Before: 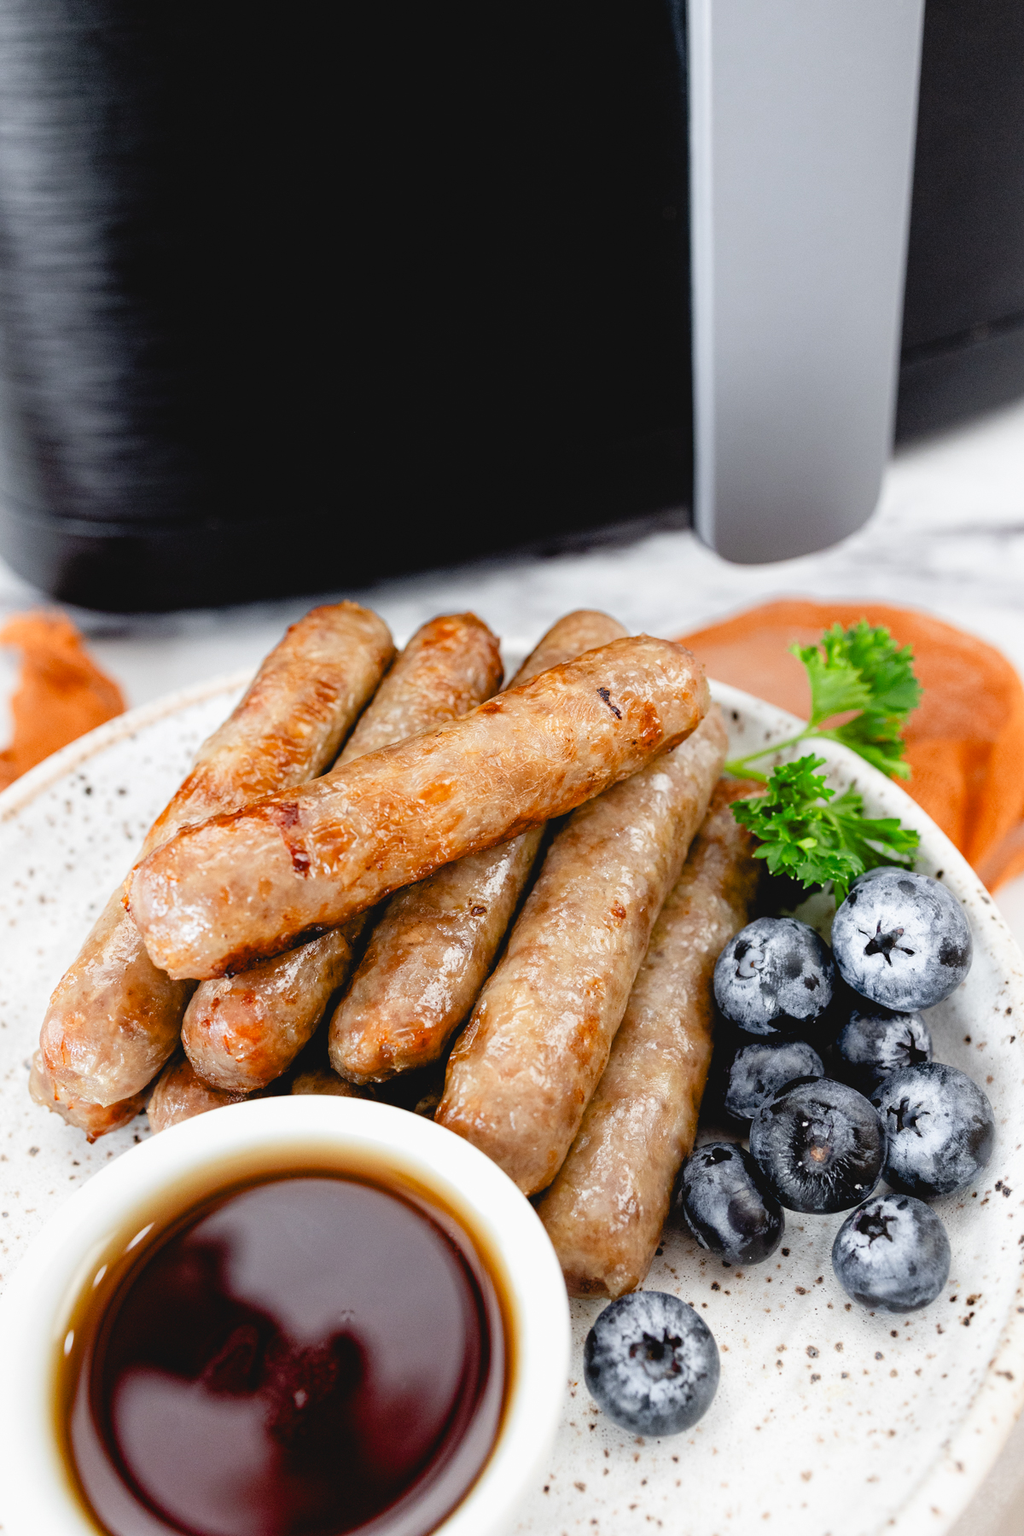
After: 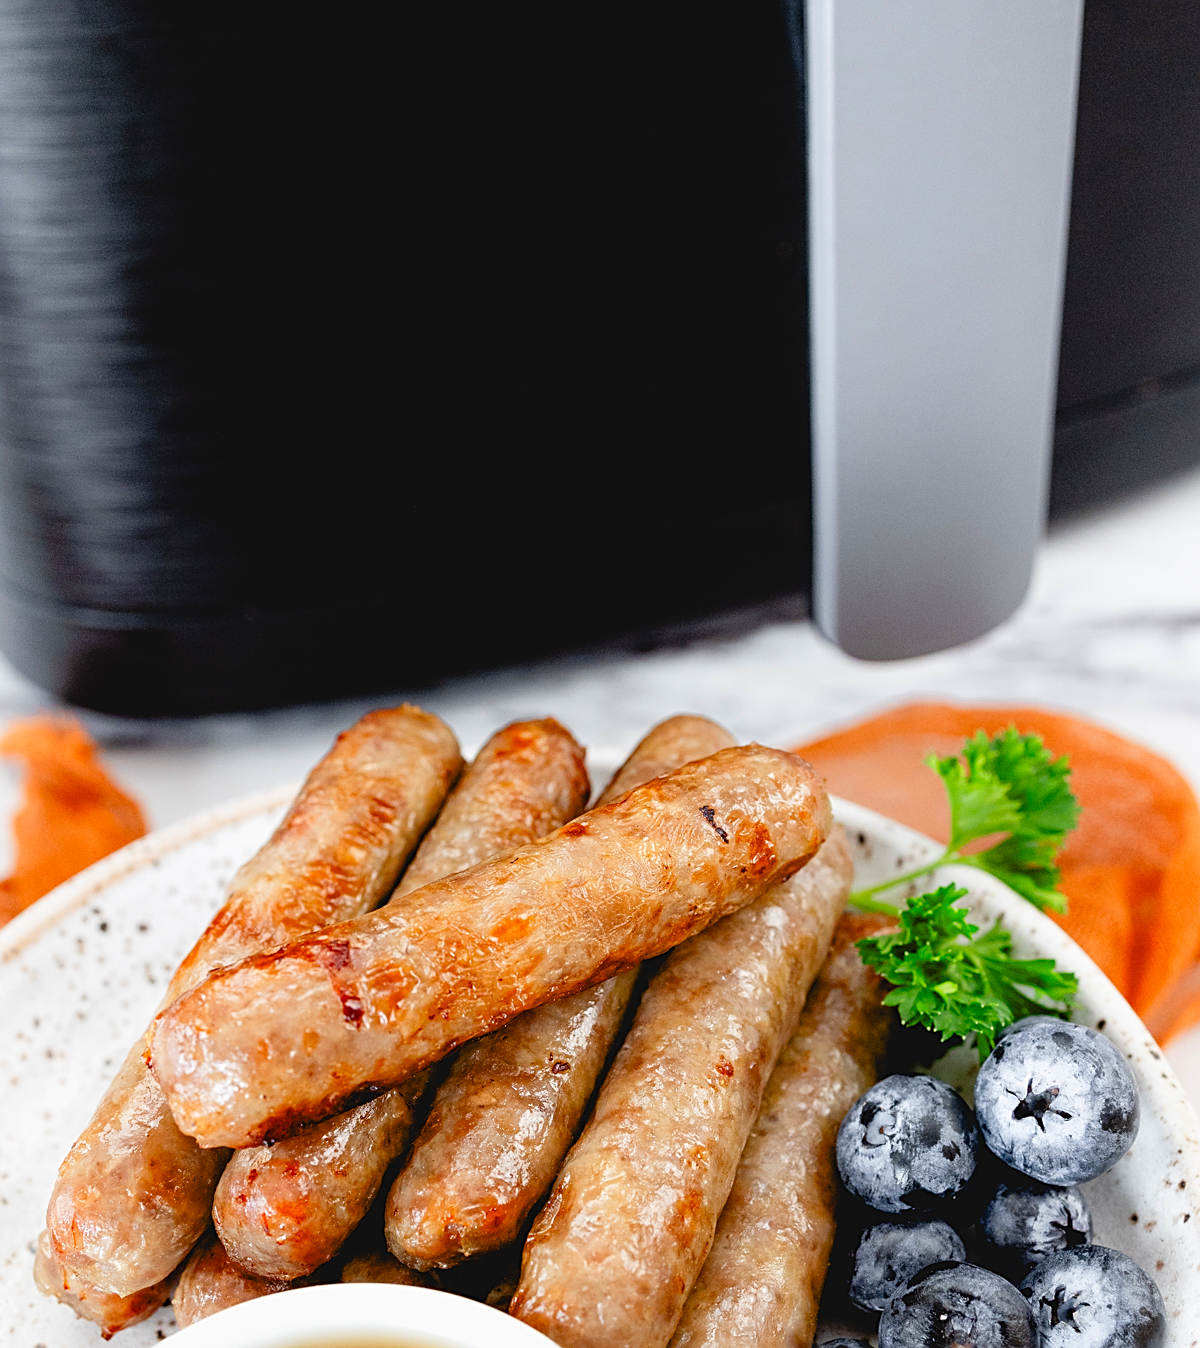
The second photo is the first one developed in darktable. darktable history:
contrast brightness saturation: saturation 0.18
crop: bottom 24.967%
sharpen: on, module defaults
